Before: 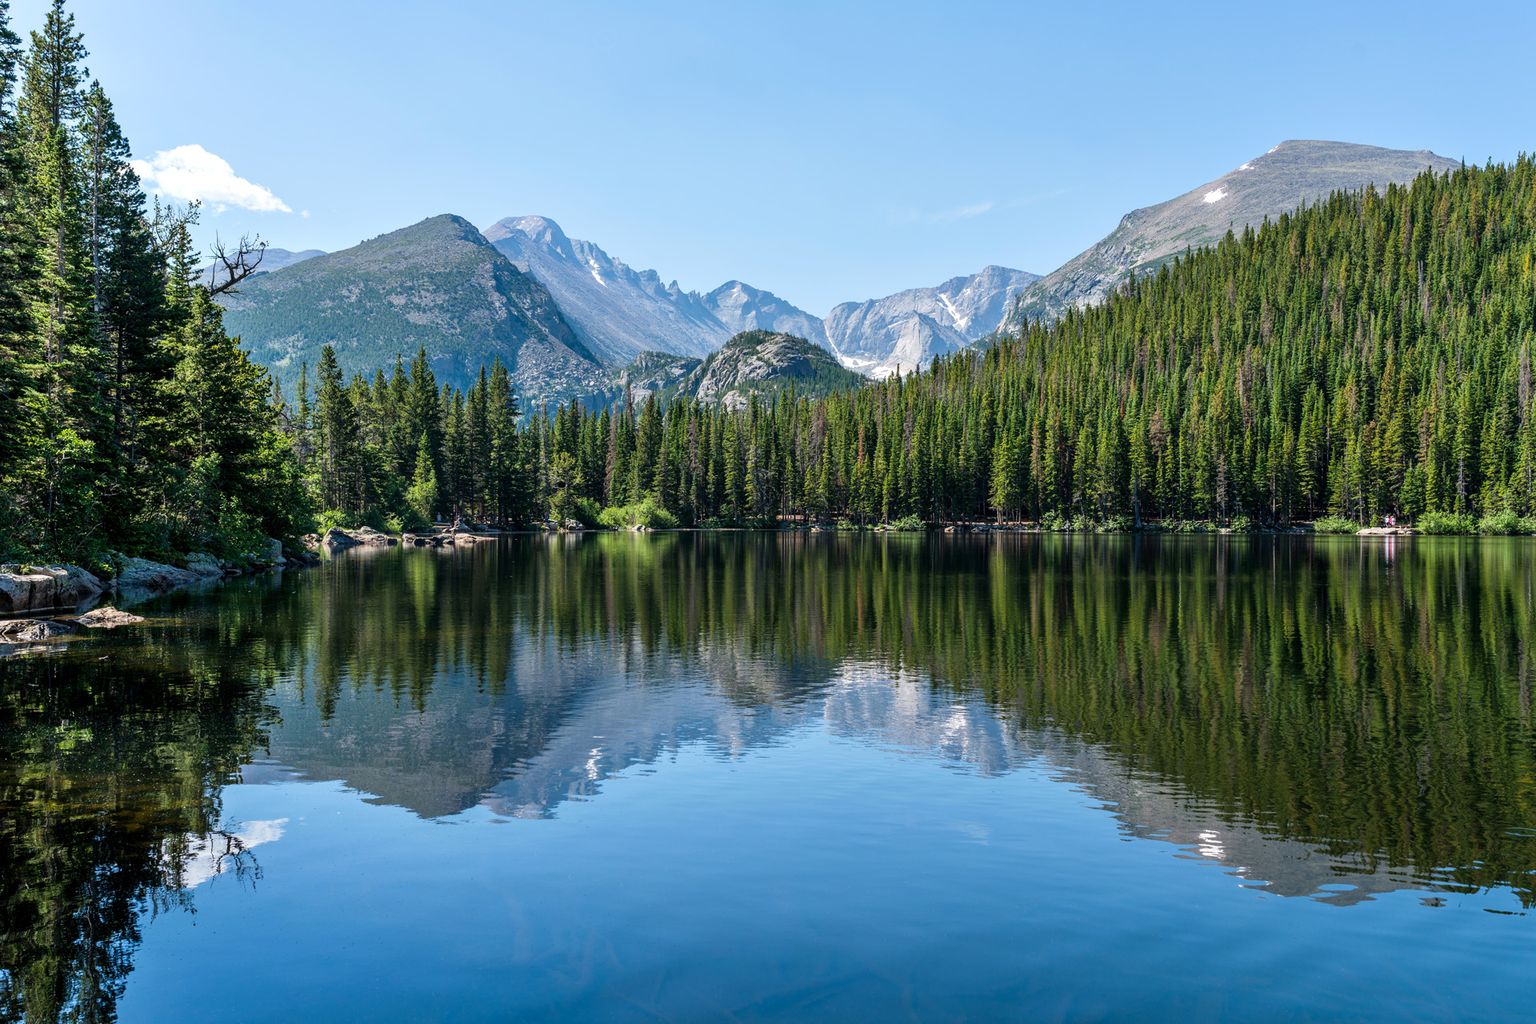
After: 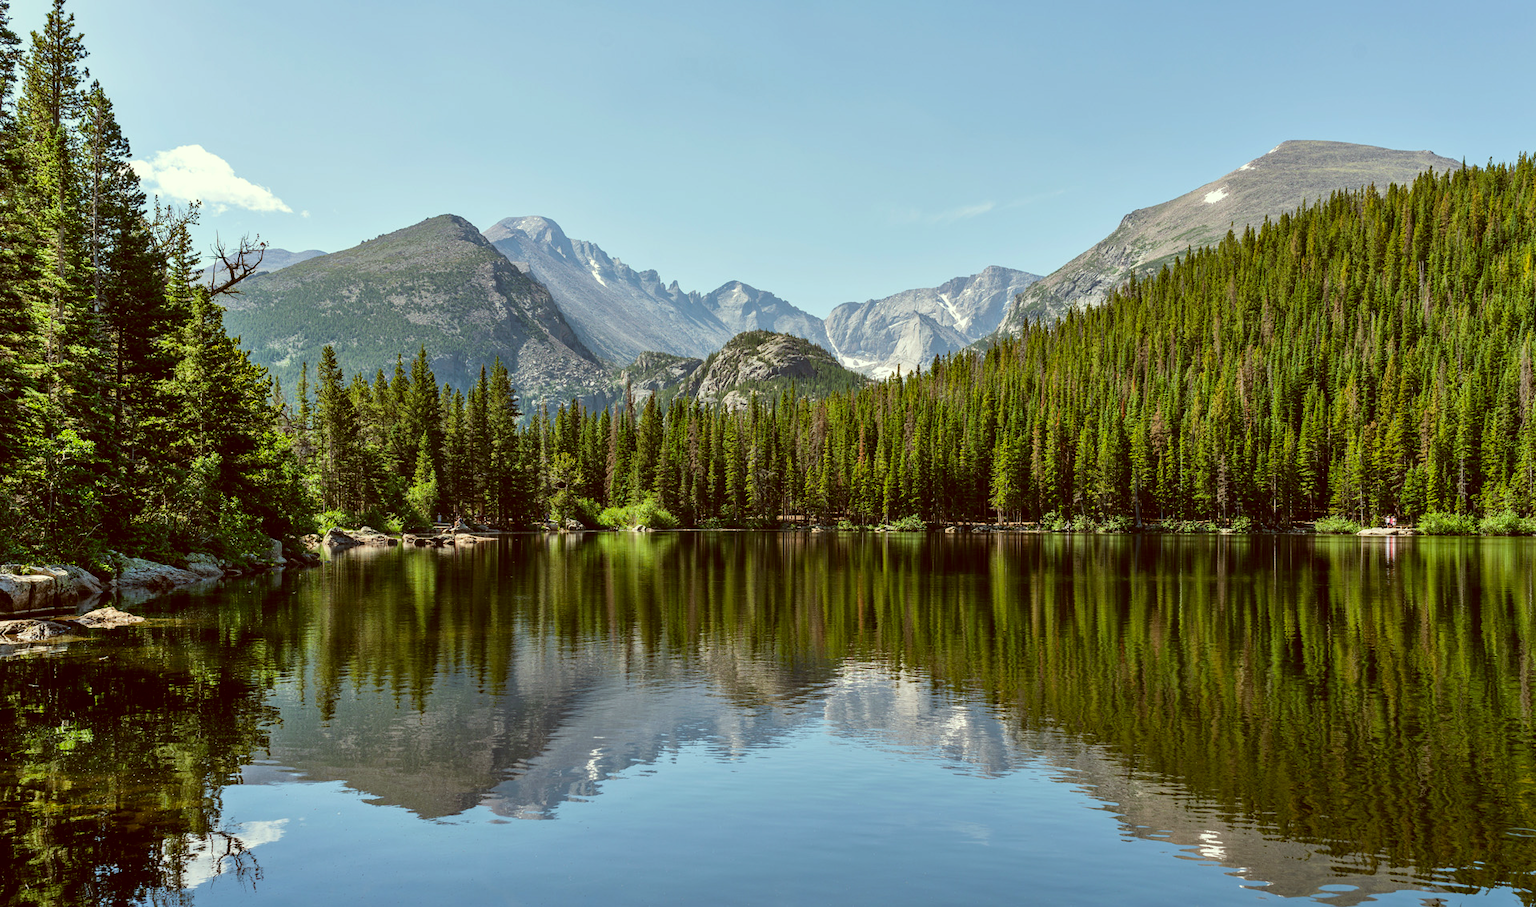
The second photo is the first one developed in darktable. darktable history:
crop and rotate: top 0%, bottom 11.375%
color correction: highlights a* -5.94, highlights b* 9.33, shadows a* 10.7, shadows b* 23.96
shadows and highlights: shadows 36.28, highlights -27.18, soften with gaussian
